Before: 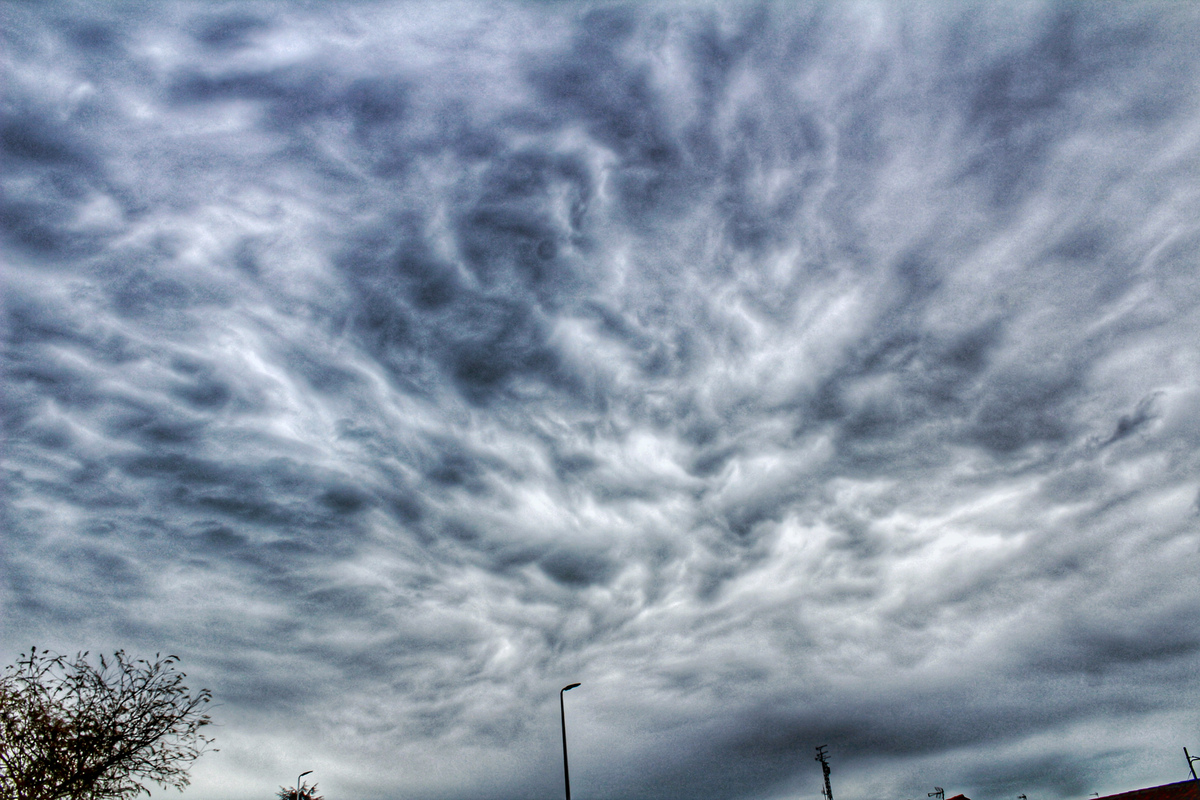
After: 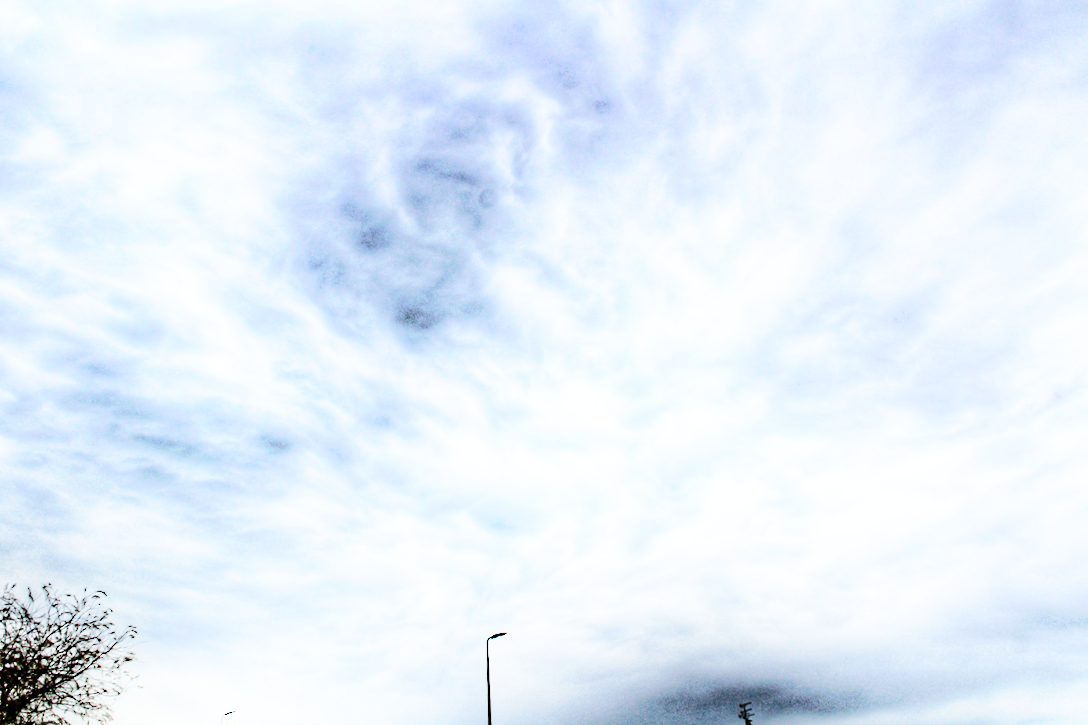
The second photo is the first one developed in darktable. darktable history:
shadows and highlights: shadows -21.3, highlights 100, soften with gaussian
base curve: curves: ch0 [(0, 0) (0.032, 0.037) (0.105, 0.228) (0.435, 0.76) (0.856, 0.983) (1, 1)], preserve colors none
crop and rotate: angle -1.96°, left 3.097%, top 4.154%, right 1.586%, bottom 0.529%
